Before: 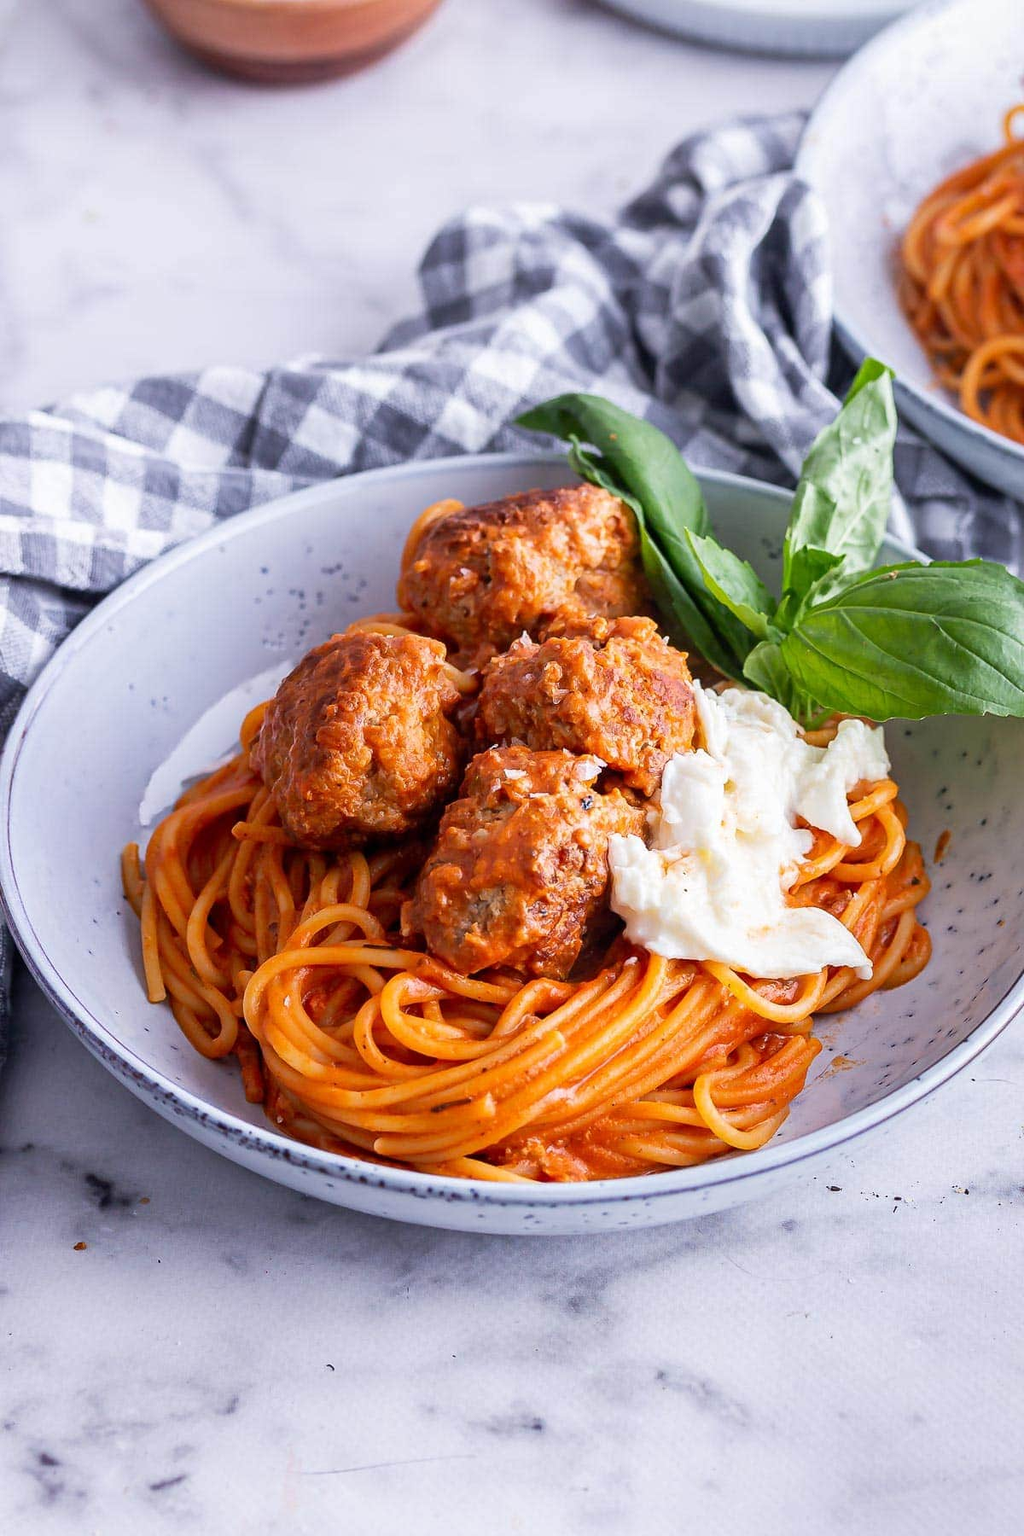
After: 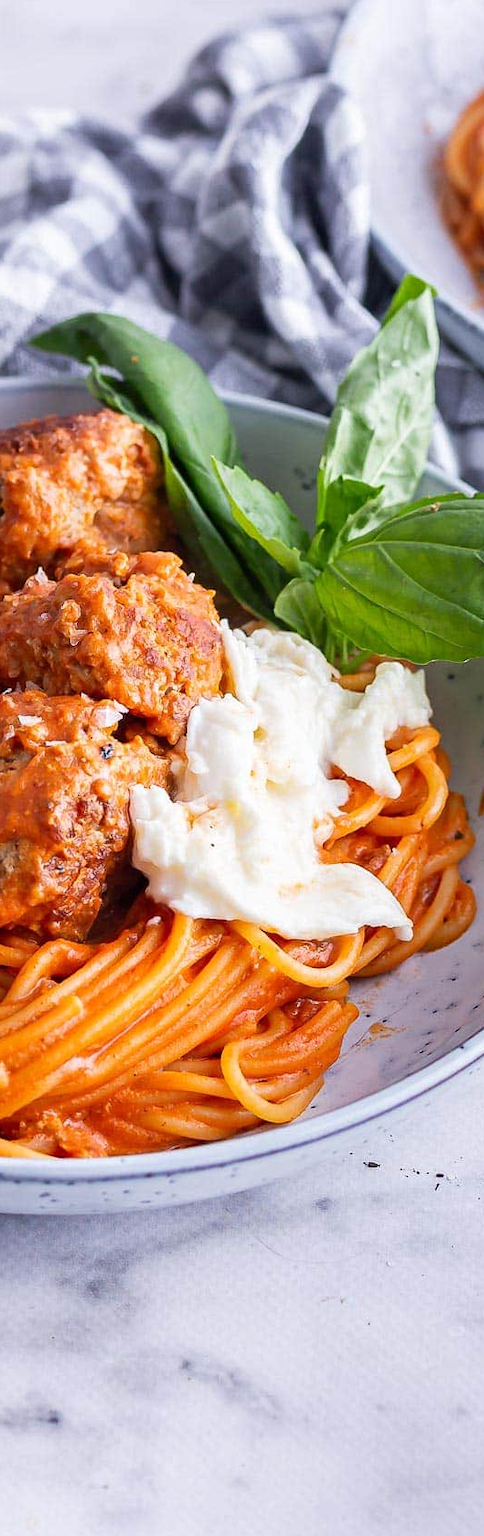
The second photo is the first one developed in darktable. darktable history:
tone equalizer: on, module defaults
crop: left 47.628%, top 6.643%, right 7.874%
